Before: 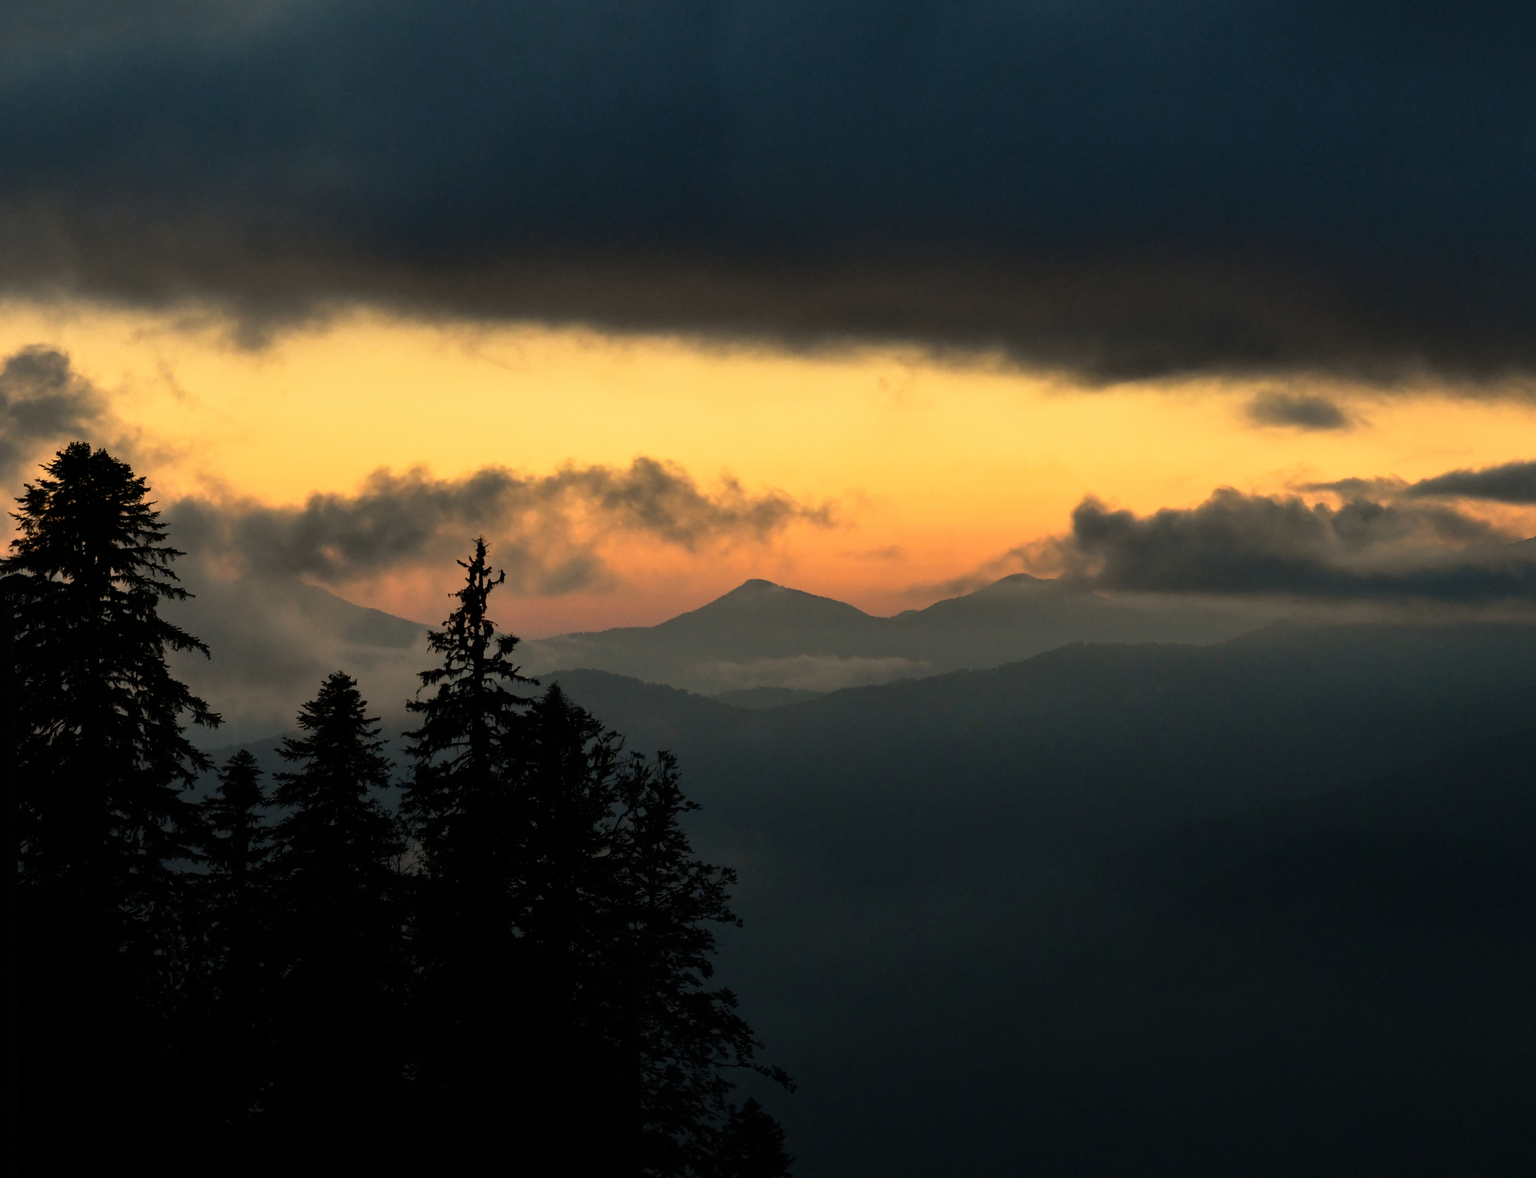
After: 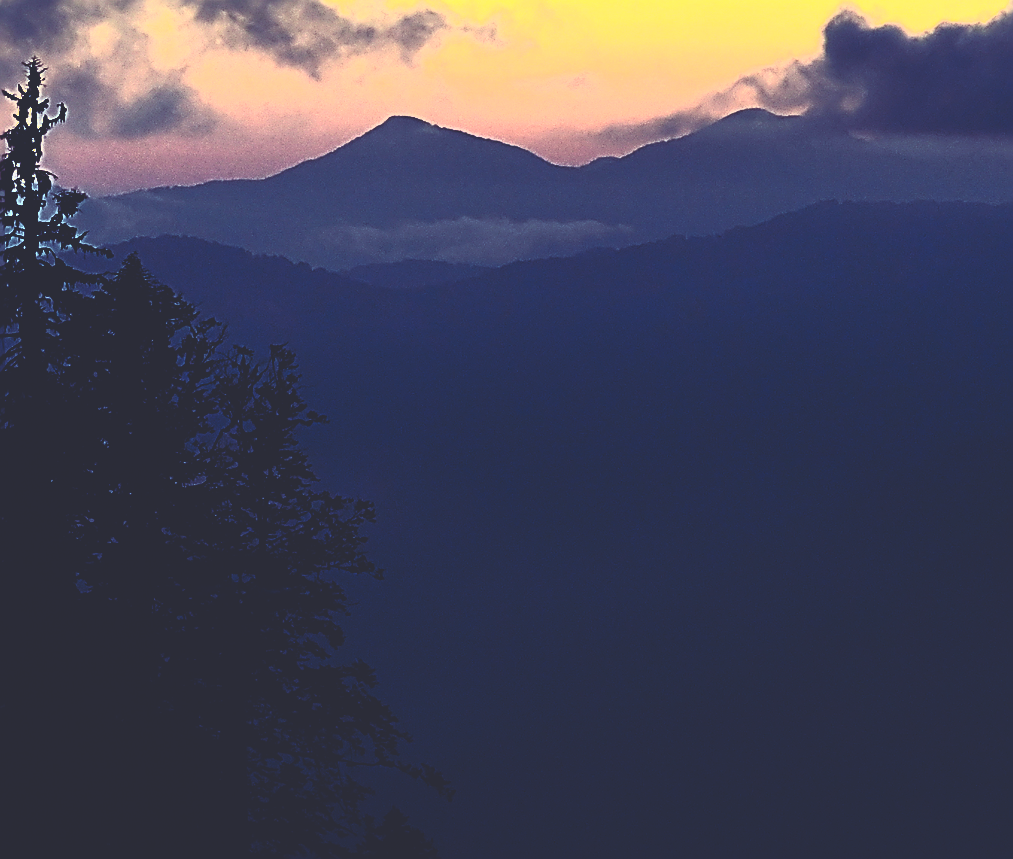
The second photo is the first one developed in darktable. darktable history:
sharpen: amount 1.861
contrast brightness saturation: contrast 0.83, brightness 0.59, saturation 0.59
rgb curve: curves: ch0 [(0, 0.186) (0.314, 0.284) (0.576, 0.466) (0.805, 0.691) (0.936, 0.886)]; ch1 [(0, 0.186) (0.314, 0.284) (0.581, 0.534) (0.771, 0.746) (0.936, 0.958)]; ch2 [(0, 0.216) (0.275, 0.39) (1, 1)], mode RGB, independent channels, compensate middle gray true, preserve colors none
crop: left 29.672%, top 41.786%, right 20.851%, bottom 3.487%
